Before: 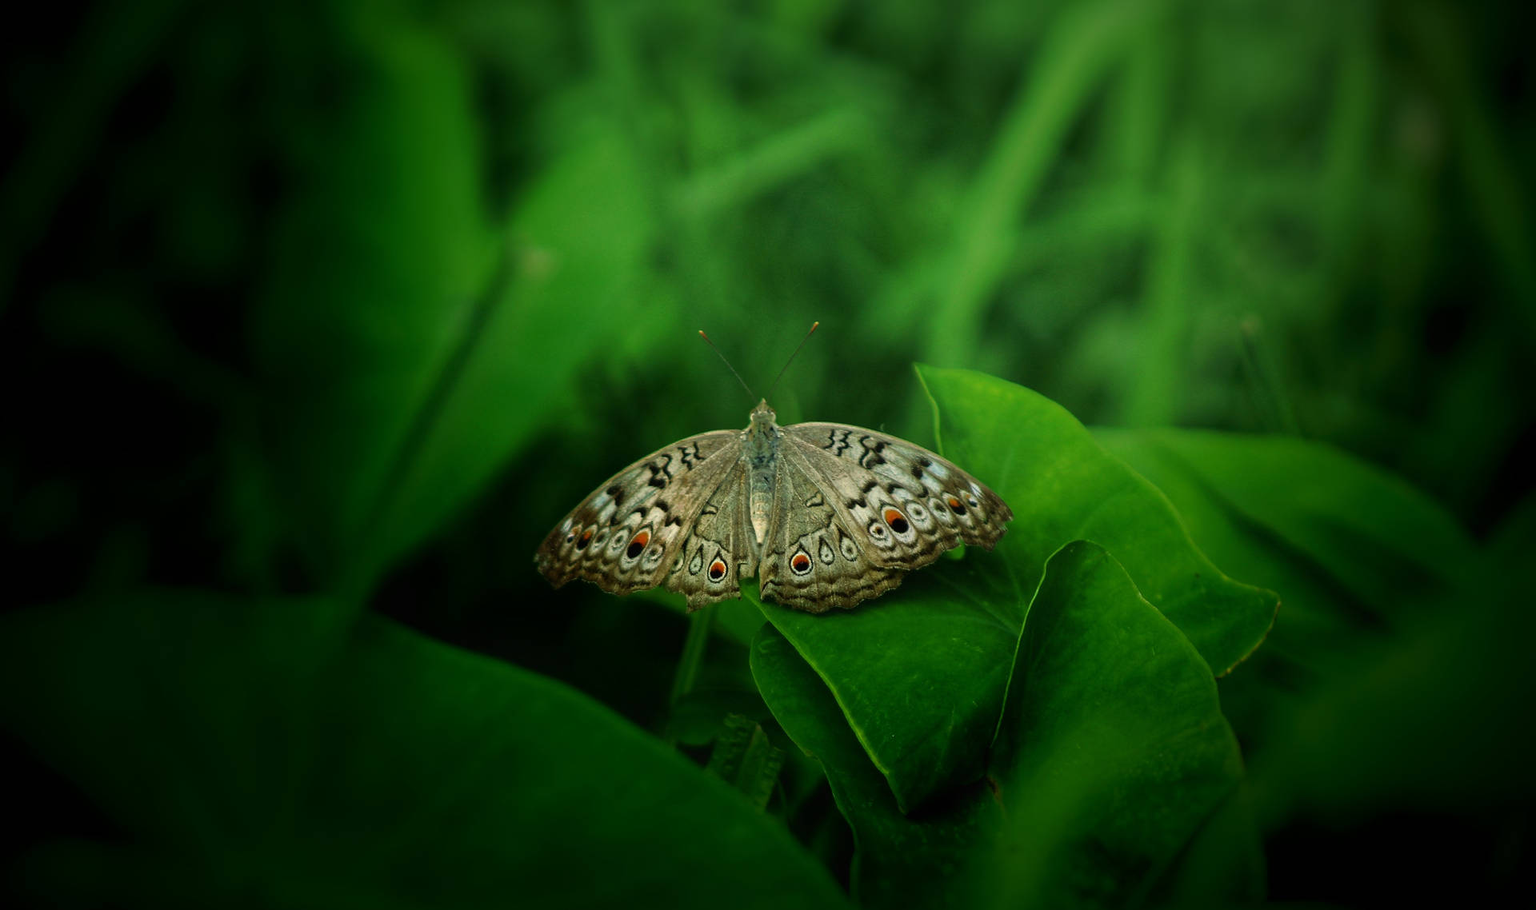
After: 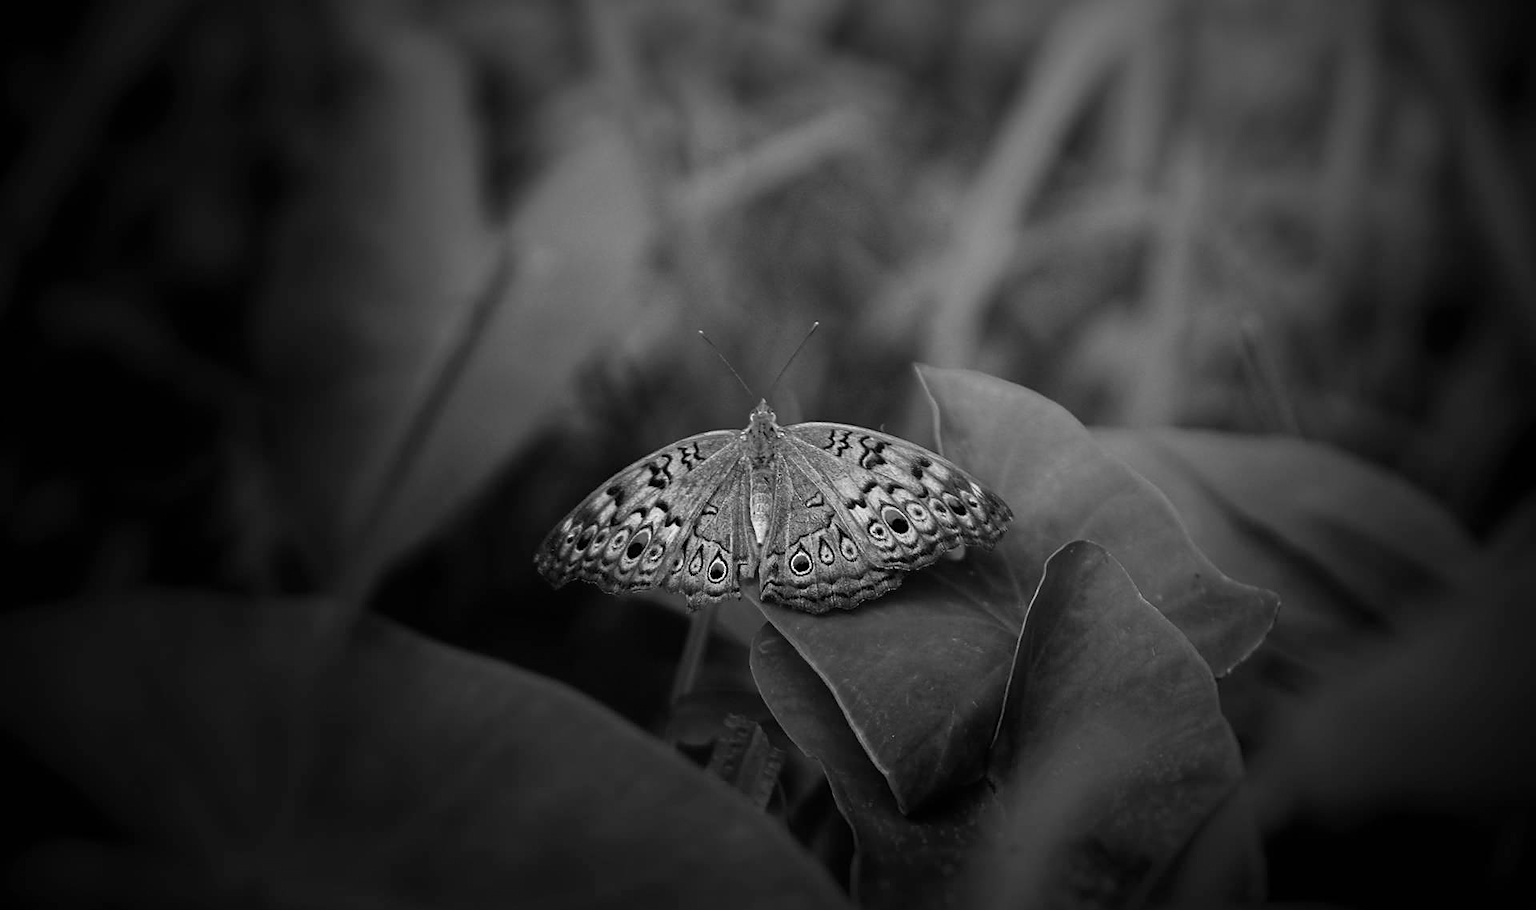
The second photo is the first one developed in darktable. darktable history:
sharpen: radius 1.967
monochrome: on, module defaults
